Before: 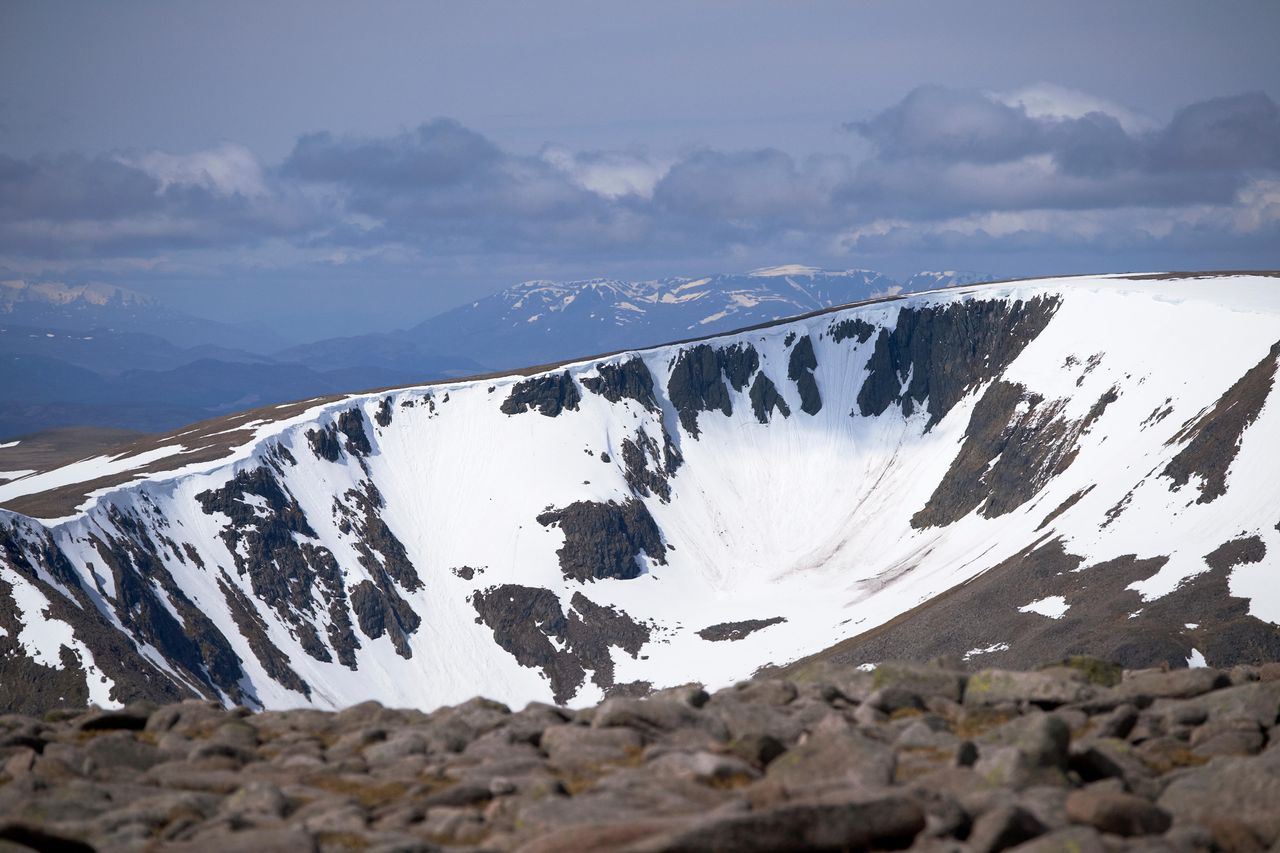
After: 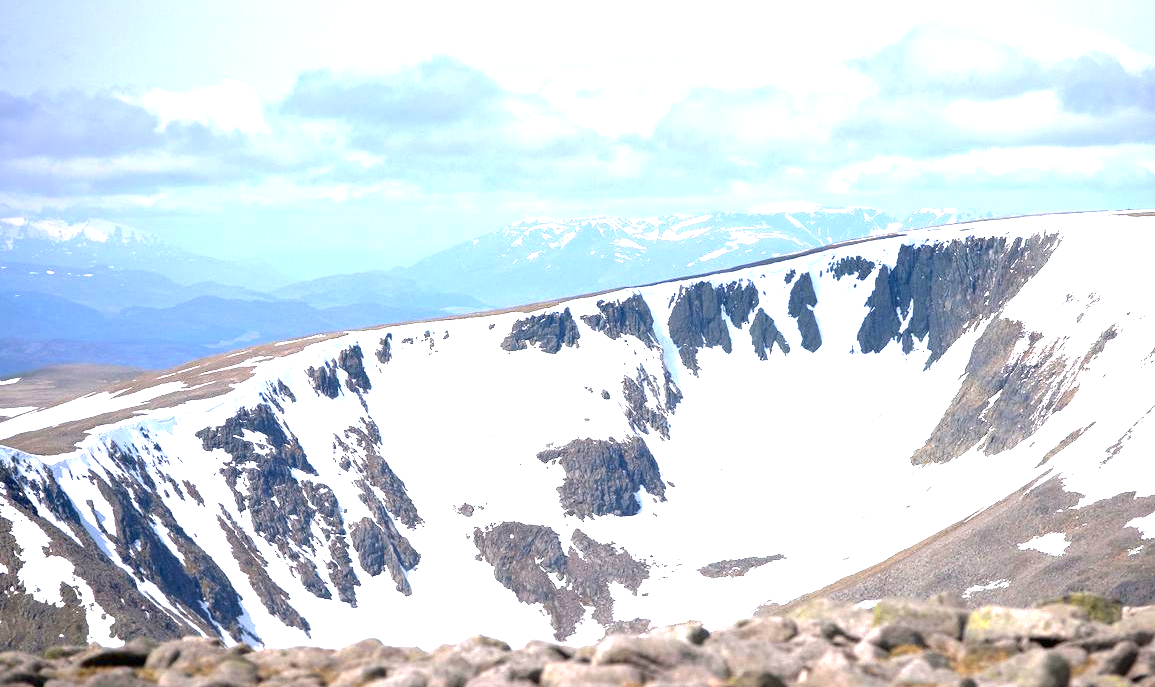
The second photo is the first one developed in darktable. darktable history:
crop: top 7.41%, right 9.688%, bottom 11.957%
exposure: black level correction 0, exposure 2.104 EV, compensate exposure bias true, compensate highlight preservation false
